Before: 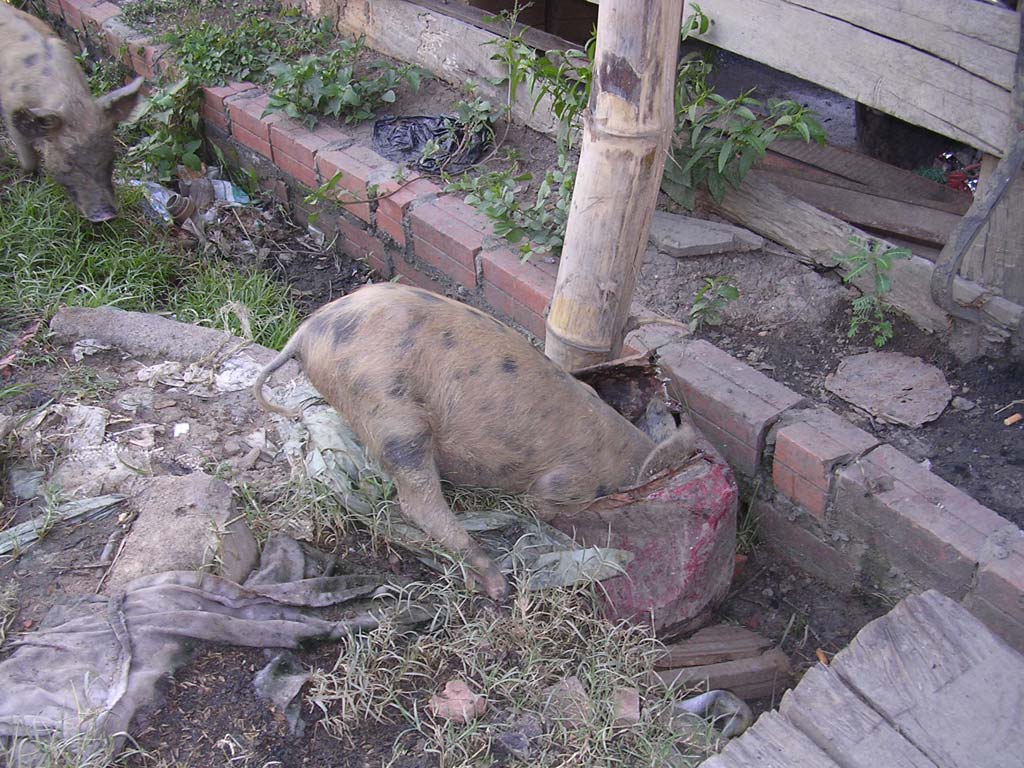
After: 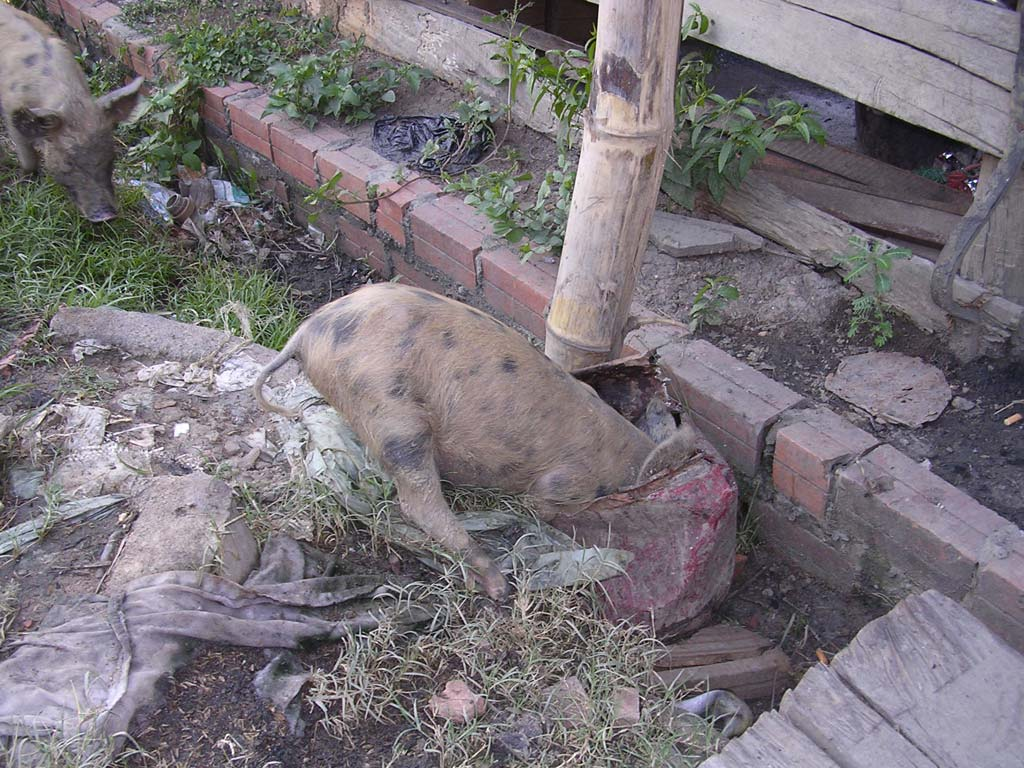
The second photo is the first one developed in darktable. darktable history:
color balance rgb: perceptual saturation grading › global saturation 20%, global vibrance 20%
contrast brightness saturation: contrast 0.06, brightness -0.01, saturation -0.23
